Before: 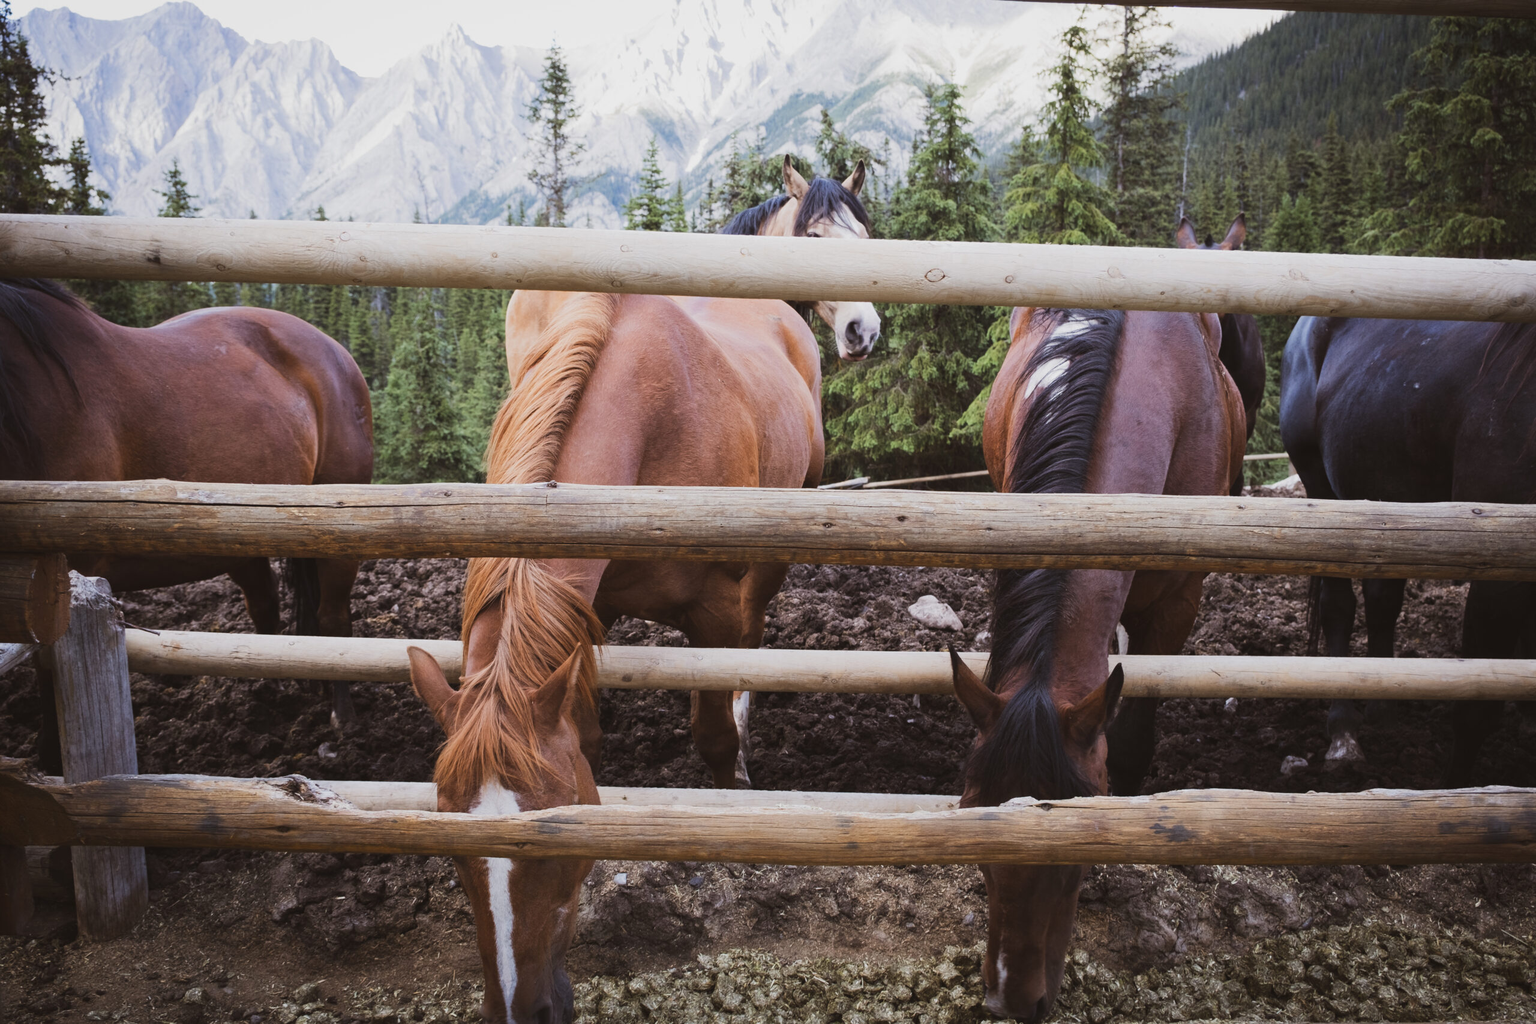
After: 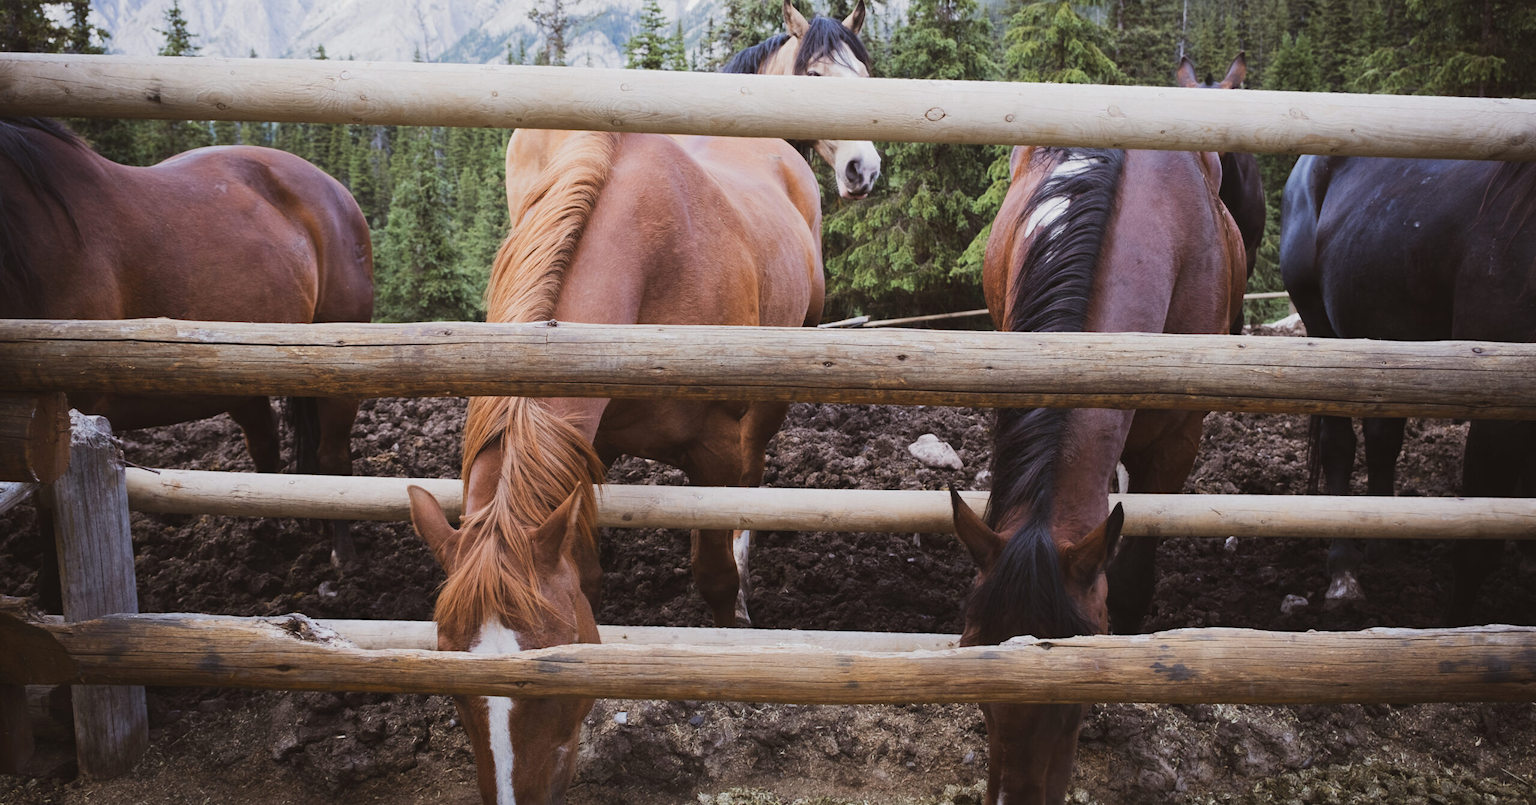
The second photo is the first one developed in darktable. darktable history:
crop and rotate: top 15.789%, bottom 5.533%
